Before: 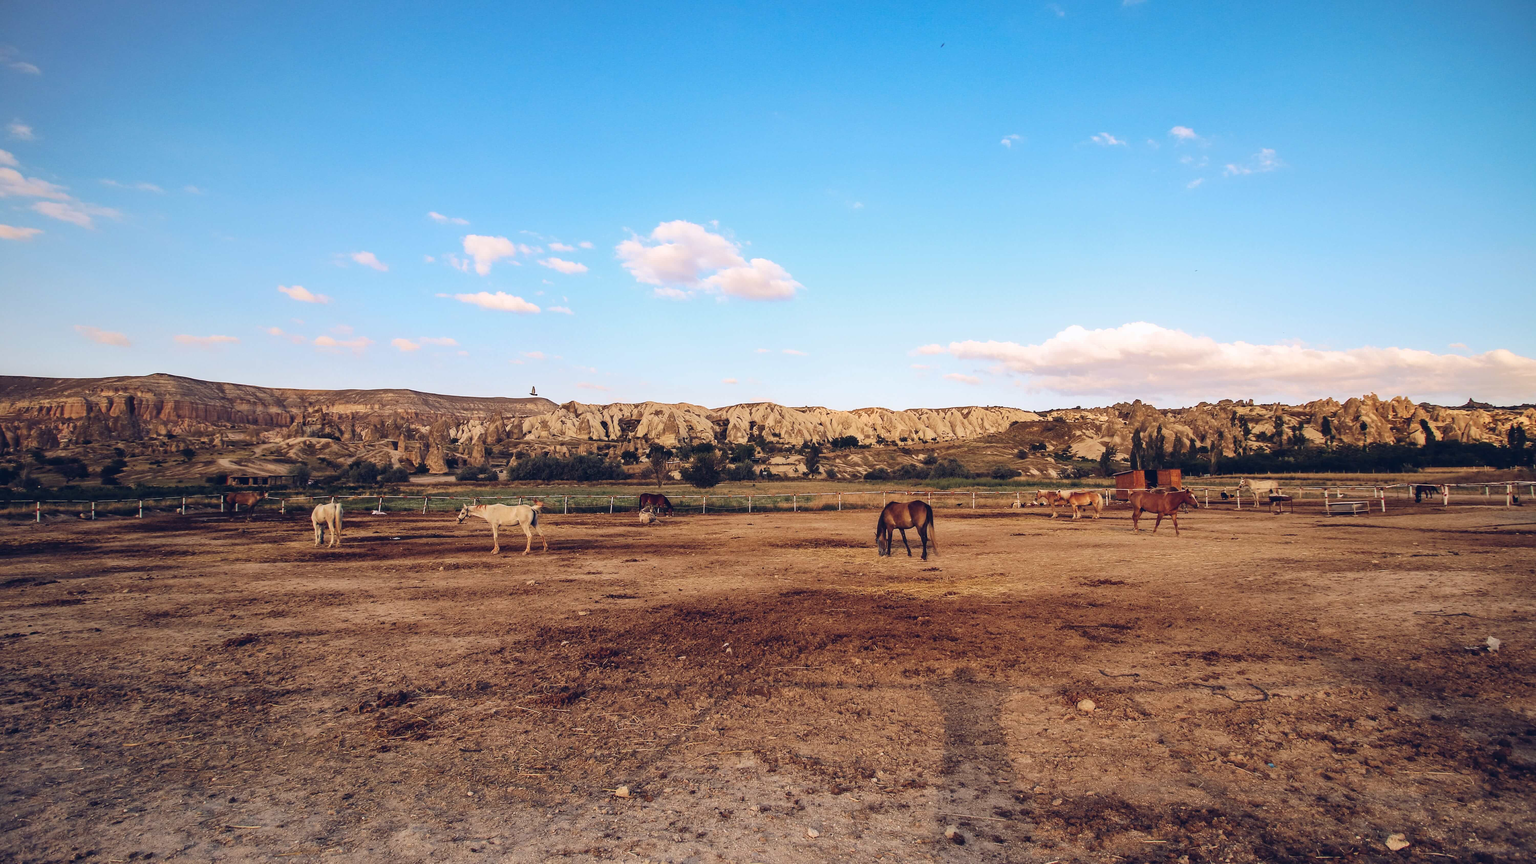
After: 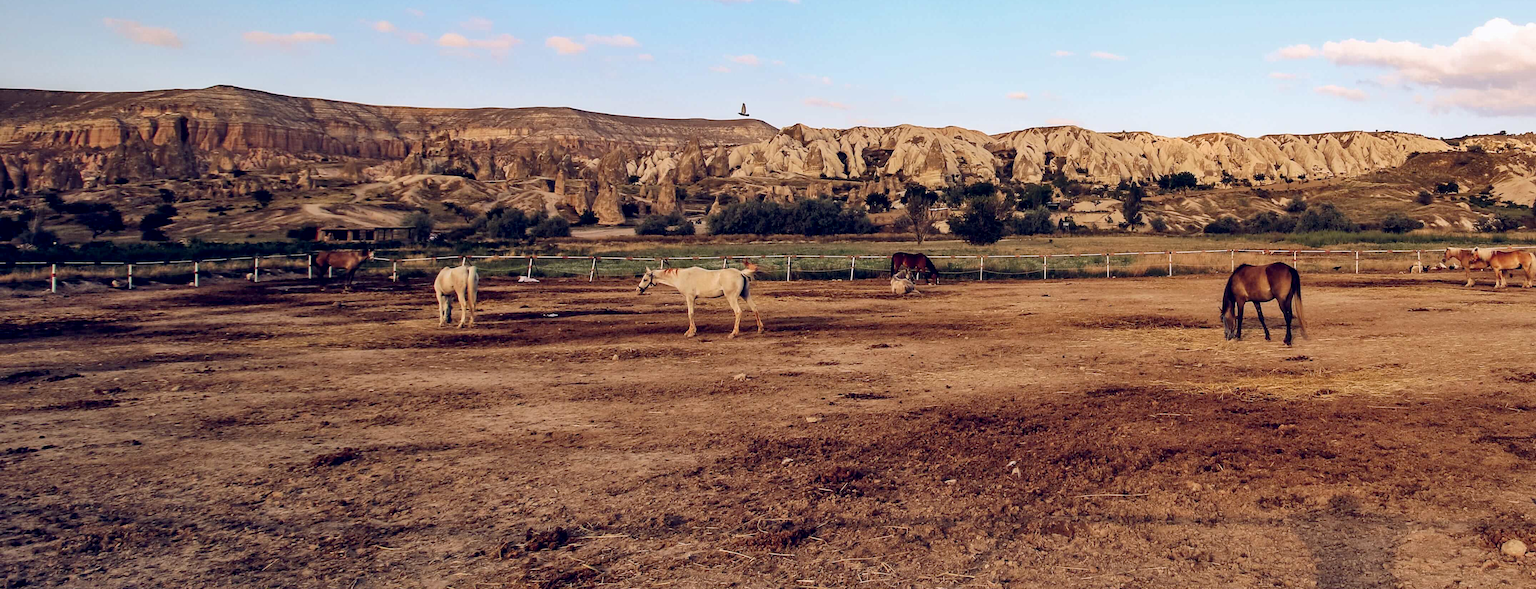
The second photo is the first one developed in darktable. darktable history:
shadows and highlights: shadows 36.61, highlights -26.93, soften with gaussian
crop: top 36.178%, right 28.223%, bottom 14.864%
exposure: black level correction 0.009, compensate highlight preservation false
